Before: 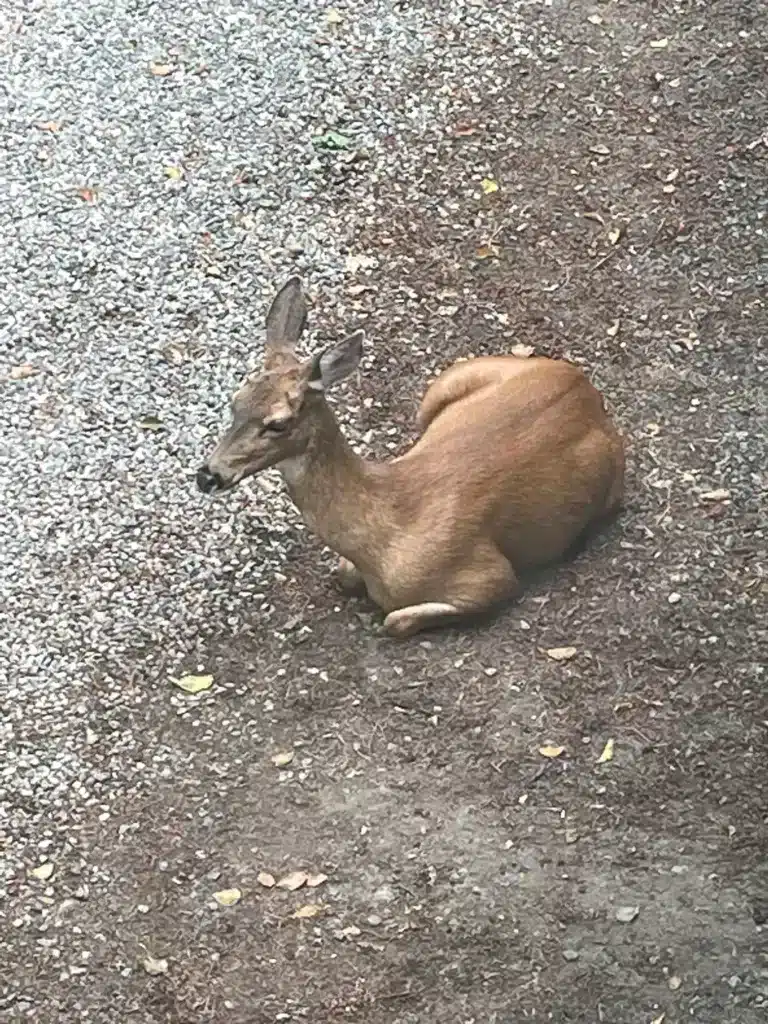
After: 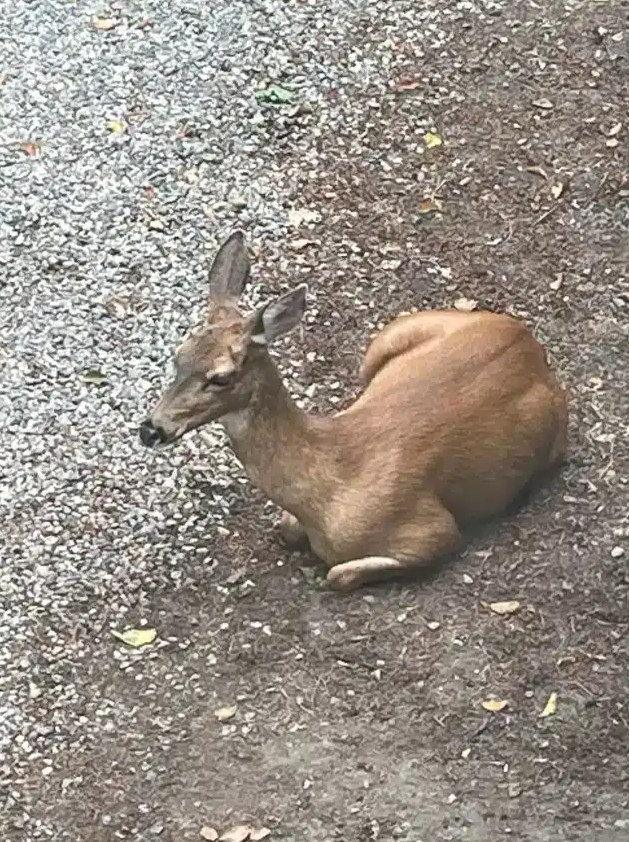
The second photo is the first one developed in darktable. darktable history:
crop and rotate: left 7.451%, top 4.513%, right 10.565%, bottom 13.25%
